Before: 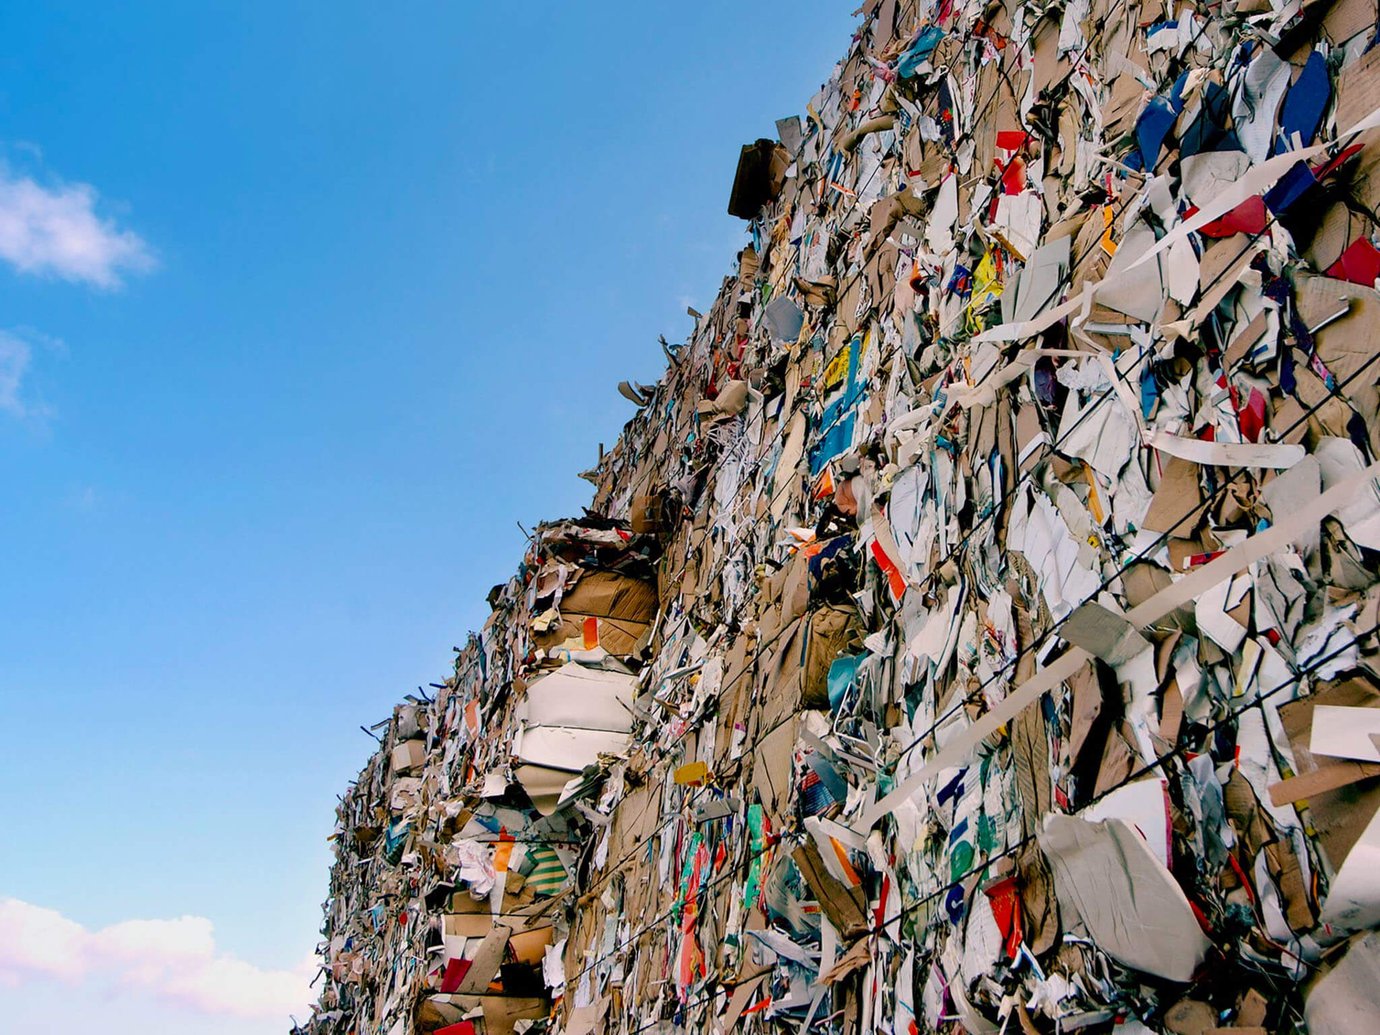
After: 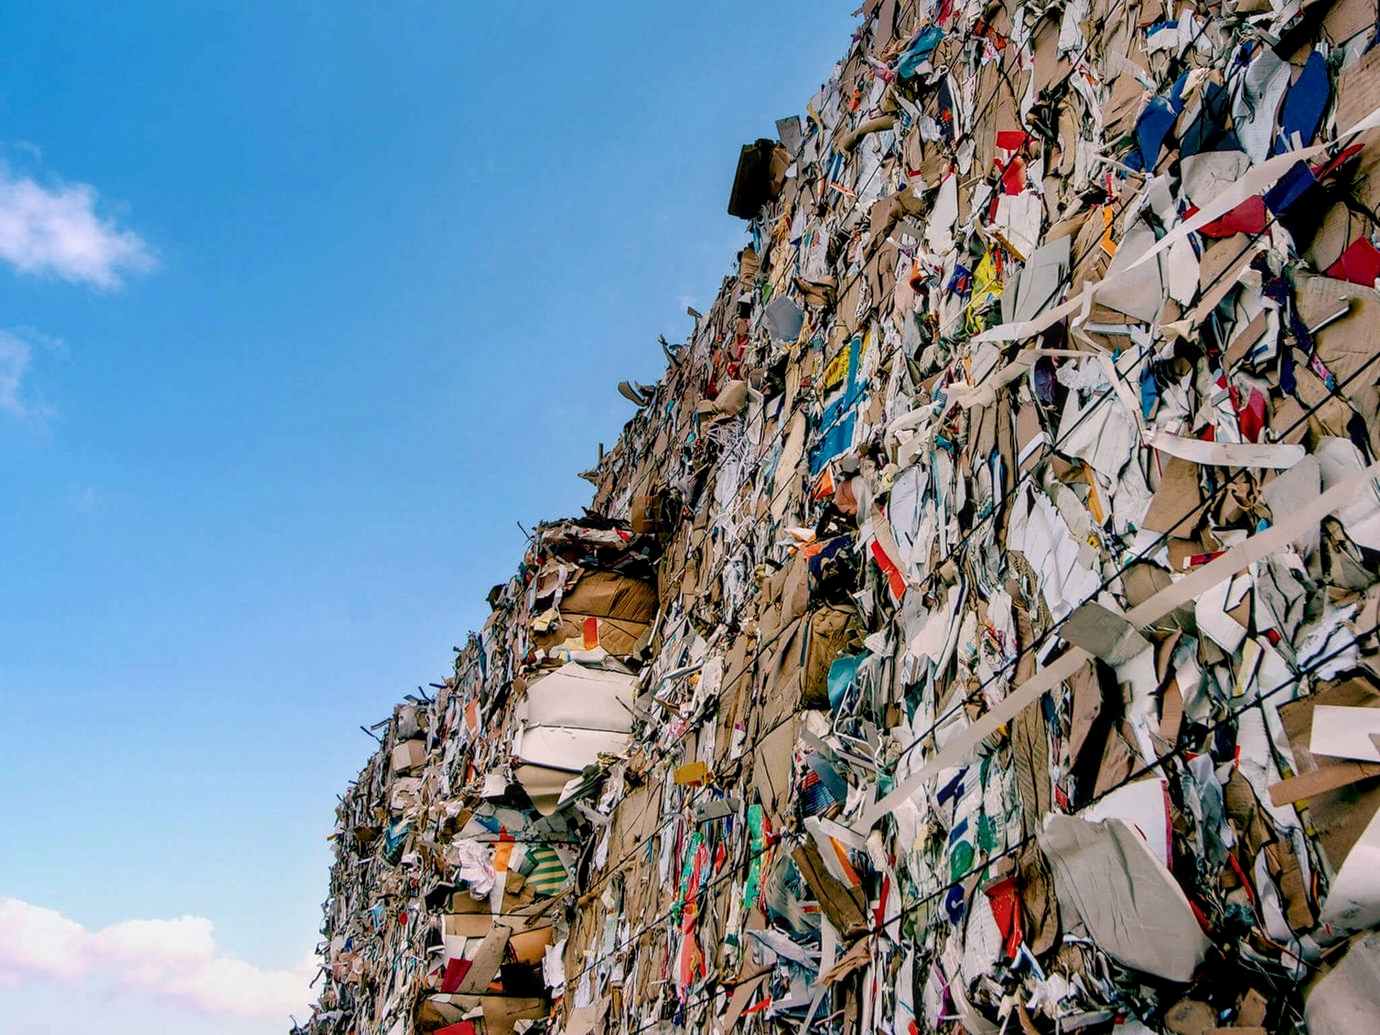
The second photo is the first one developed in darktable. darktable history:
local contrast: on, module defaults
color calibration: illuminant same as pipeline (D50), adaptation none (bypass), gamut compression 1.72
